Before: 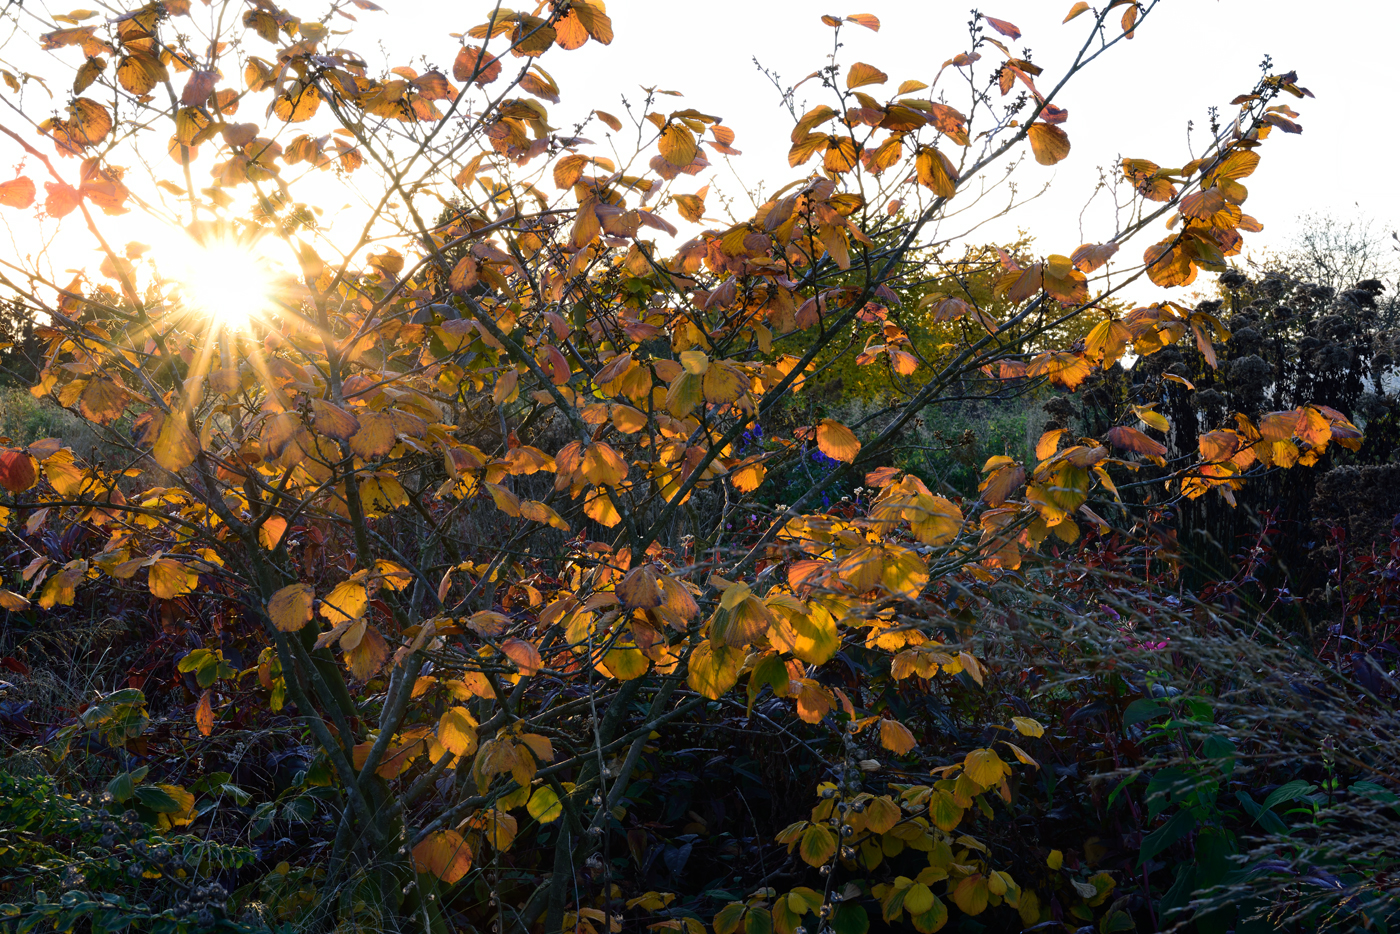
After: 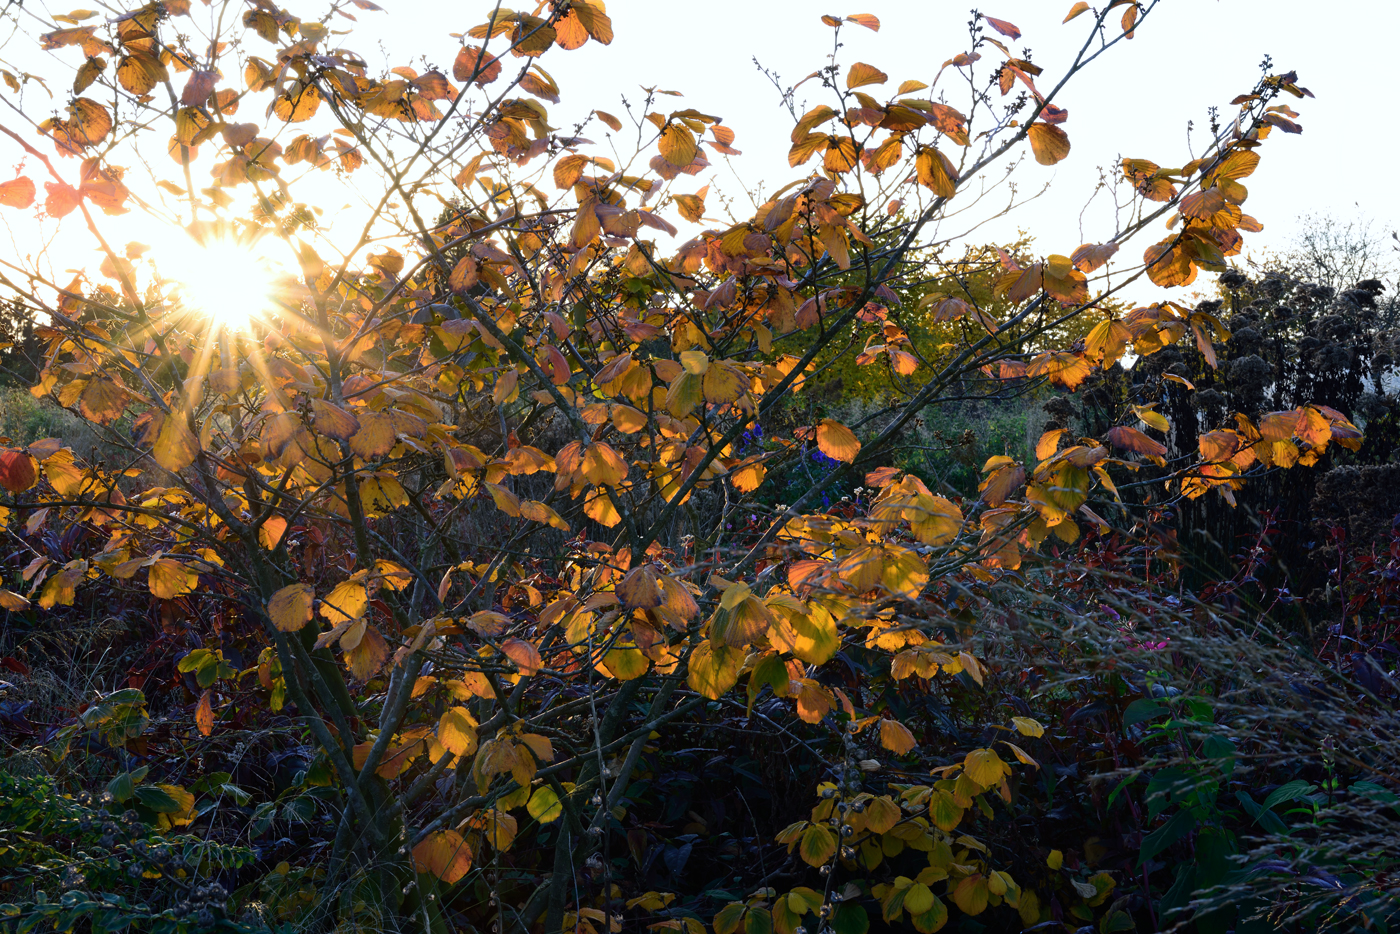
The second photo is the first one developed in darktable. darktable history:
color calibration: x 0.355, y 0.367, temperature 4700.38 K
